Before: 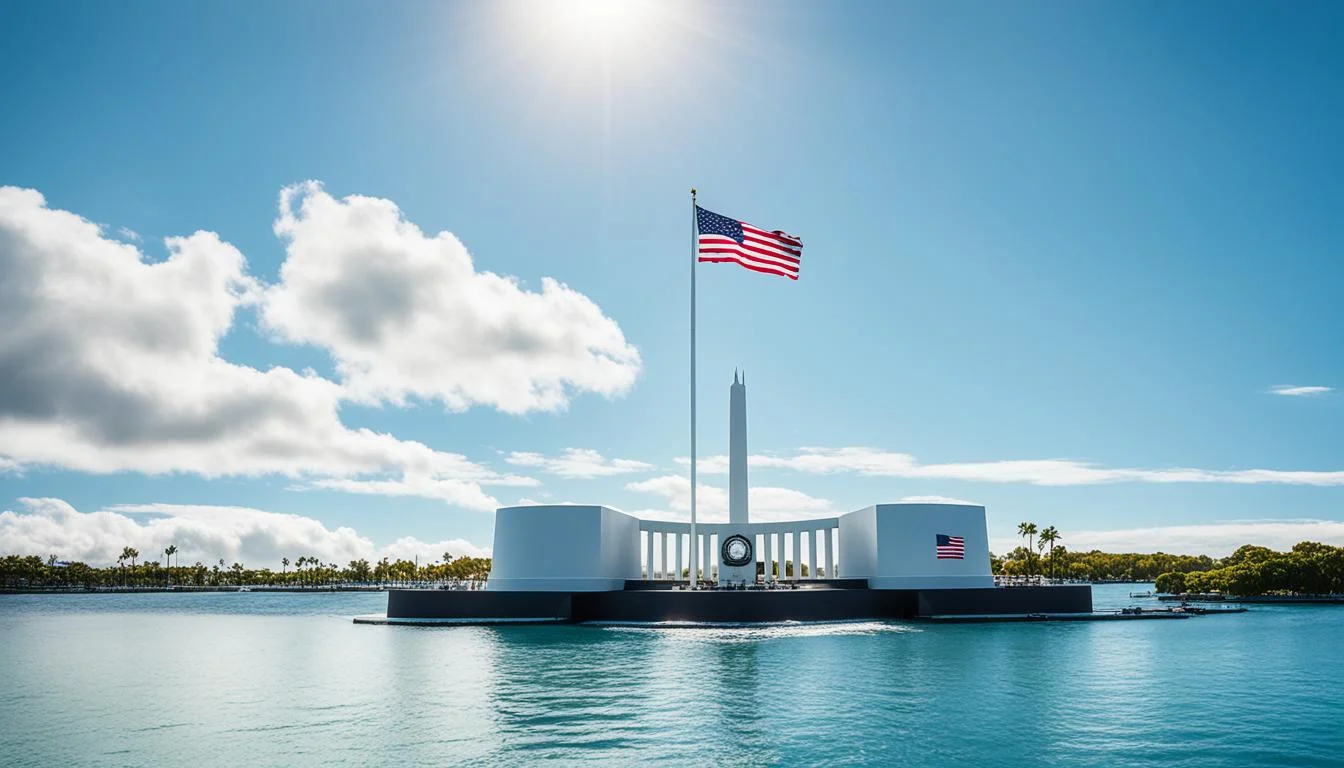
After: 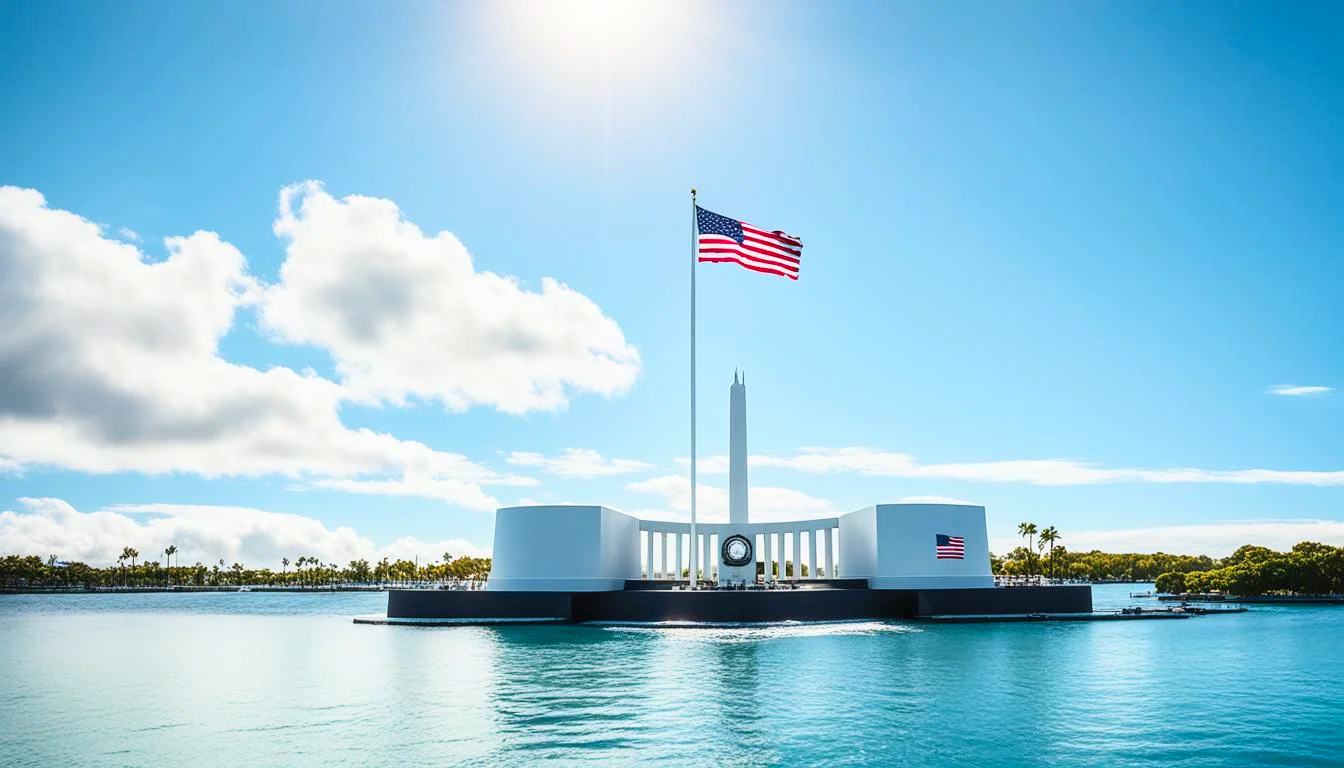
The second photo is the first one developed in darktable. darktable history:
contrast brightness saturation: contrast 0.196, brightness 0.159, saturation 0.218
